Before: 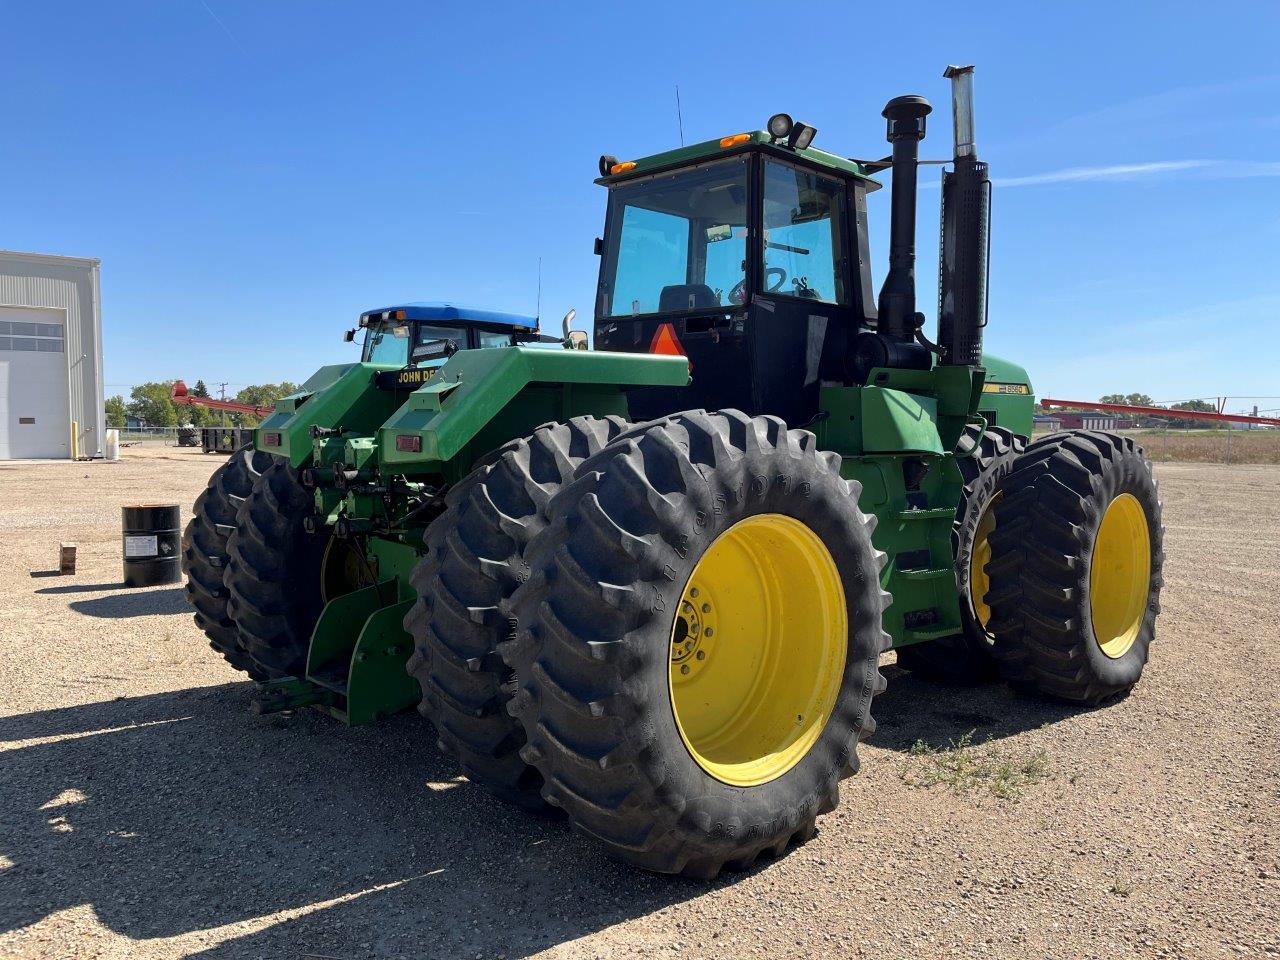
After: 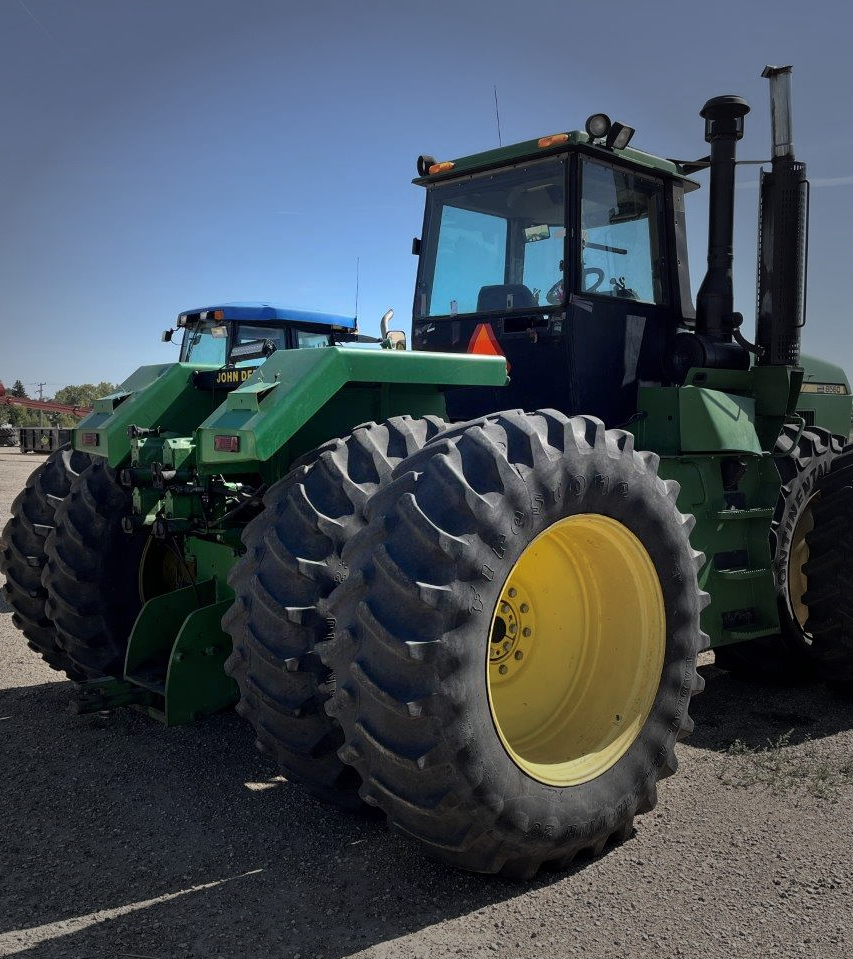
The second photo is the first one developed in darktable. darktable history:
crop and rotate: left 14.292%, right 19.041%
vignetting: fall-off start 33.76%, fall-off radius 64.94%, brightness -0.575, center (-0.12, -0.002), width/height ratio 0.959
